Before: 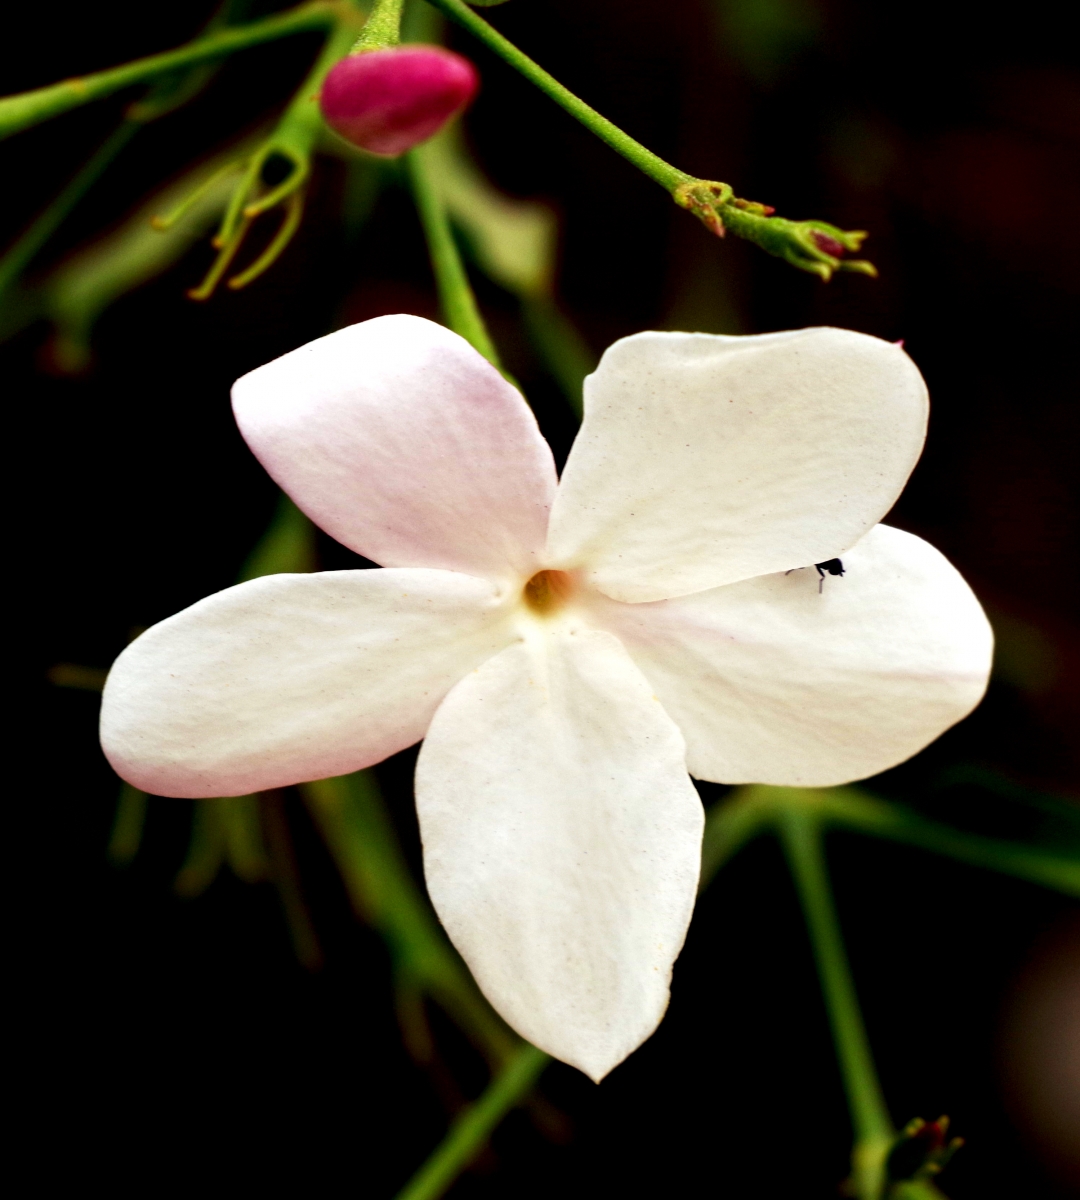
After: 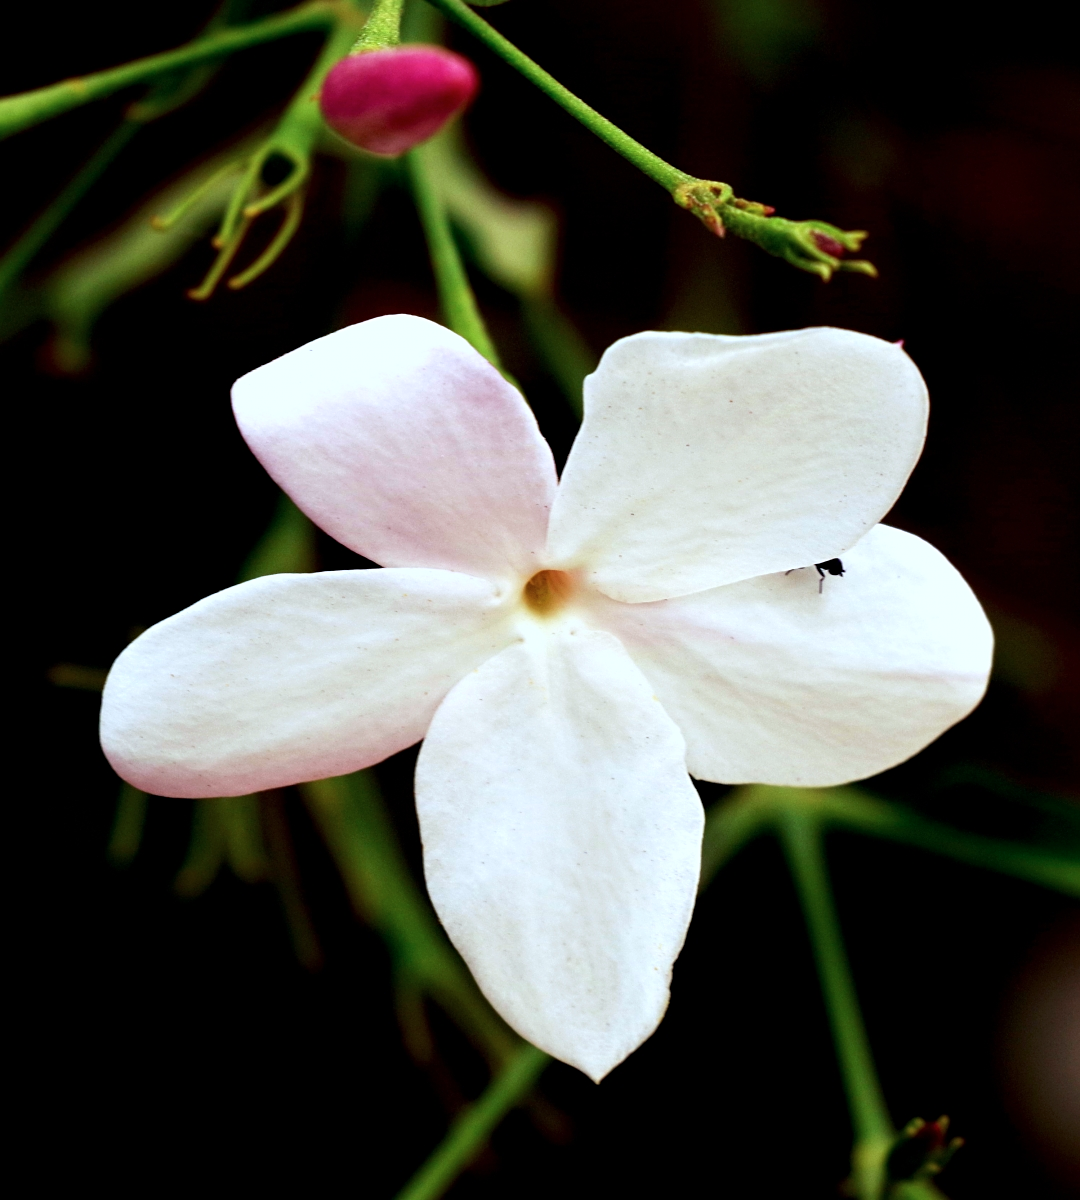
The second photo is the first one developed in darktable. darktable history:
color calibration: x 0.37, y 0.382, temperature 4312.32 K
sharpen: amount 0.207
